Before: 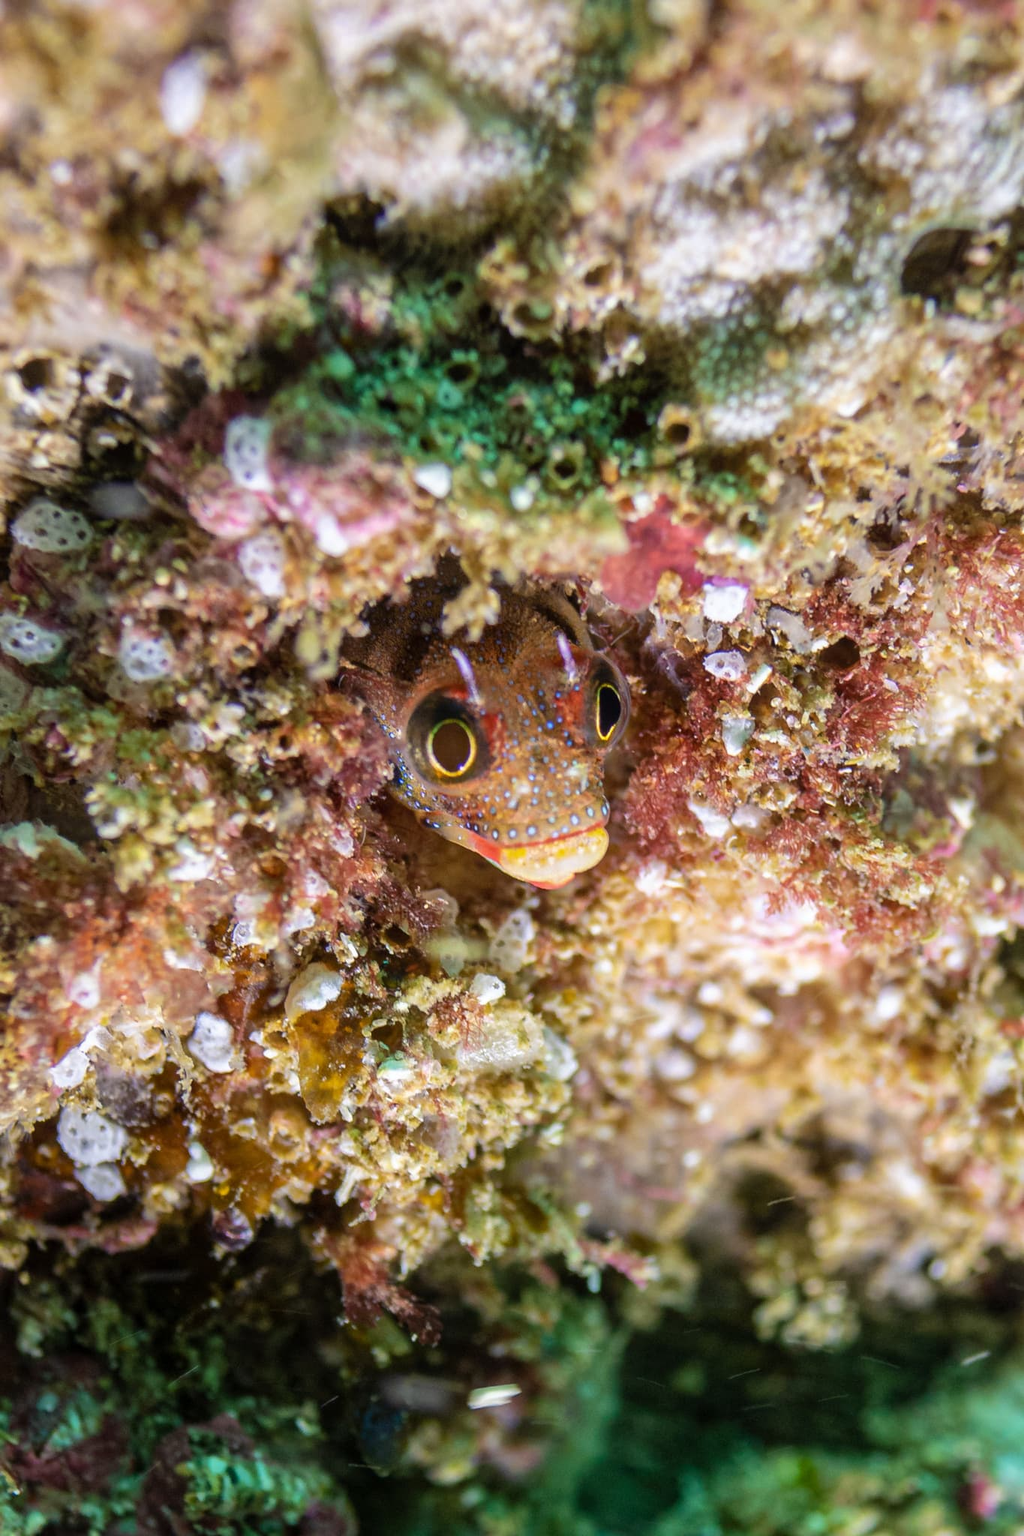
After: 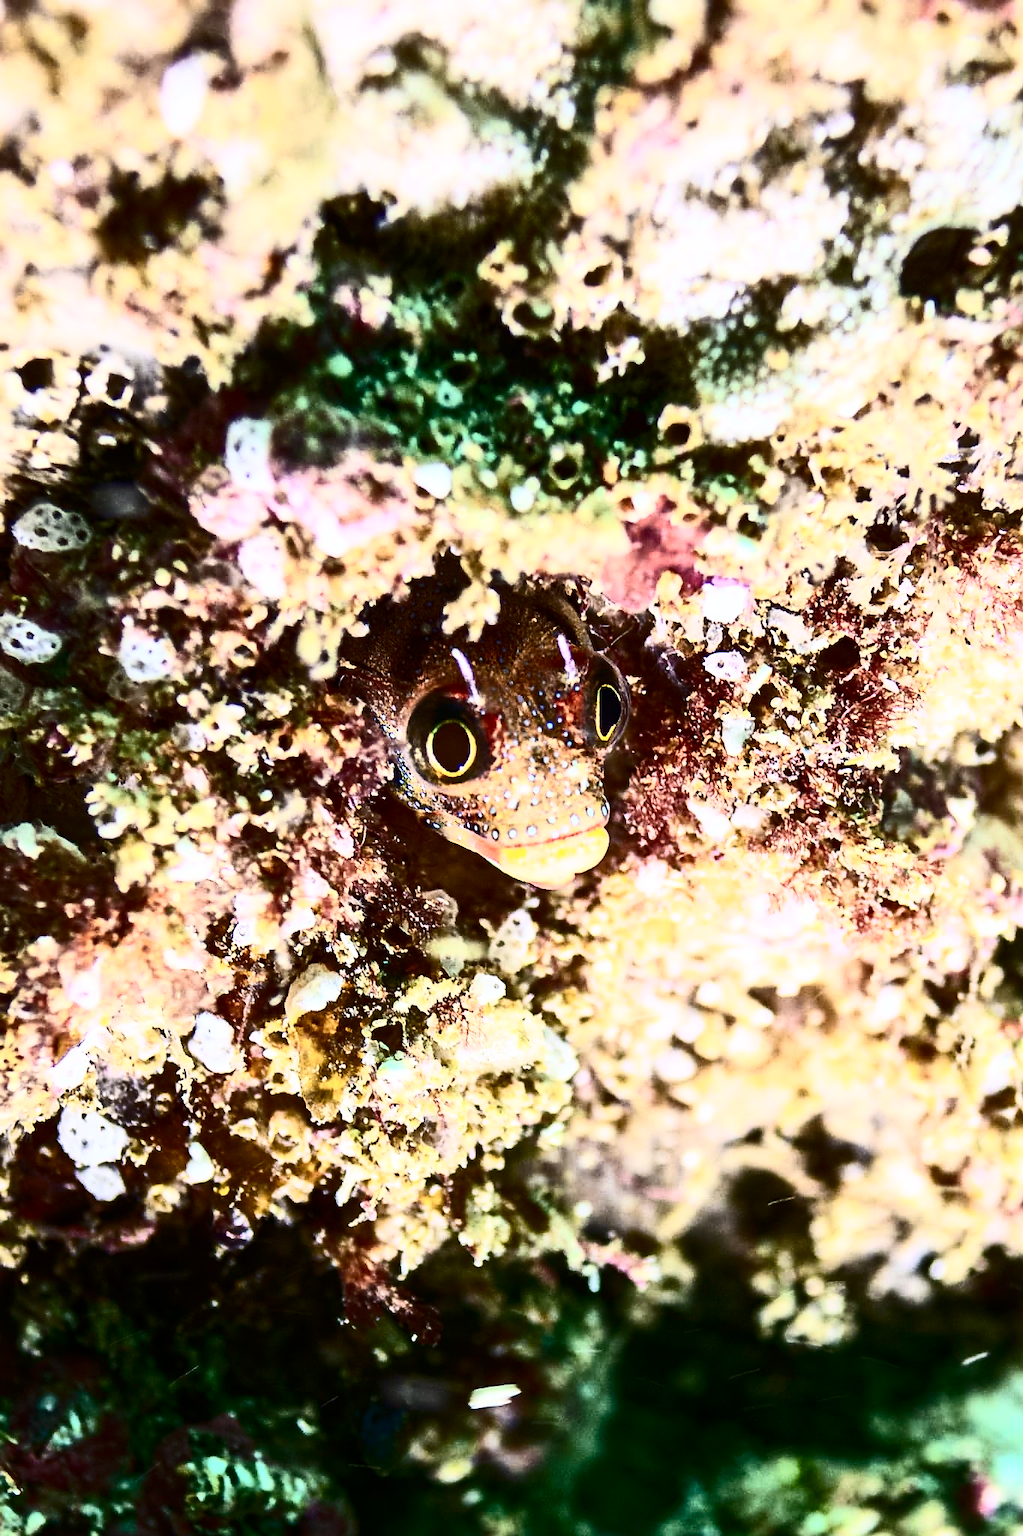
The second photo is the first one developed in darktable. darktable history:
contrast brightness saturation: contrast 0.947, brightness 0.194
sharpen: on, module defaults
